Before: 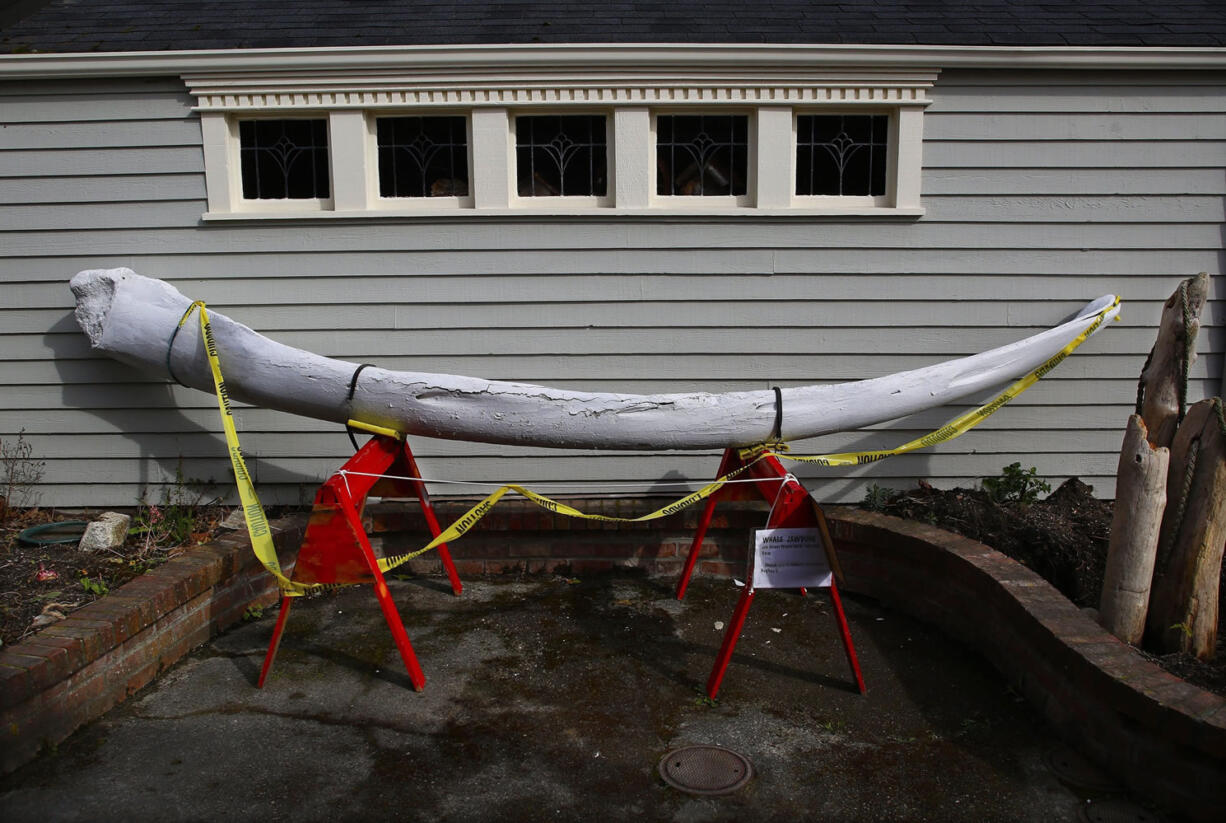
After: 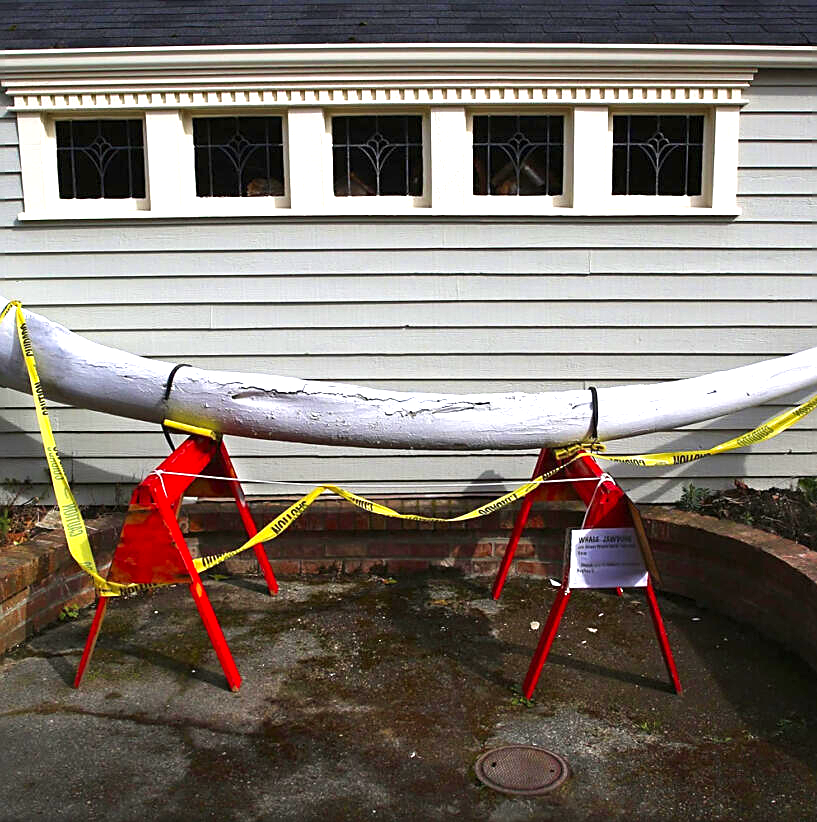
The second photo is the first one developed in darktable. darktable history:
sharpen: on, module defaults
velvia: on, module defaults
exposure: black level correction 0, exposure 1.2 EV, compensate highlight preservation false
crop and rotate: left 15.055%, right 18.278%
contrast brightness saturation: contrast 0.04, saturation 0.16
